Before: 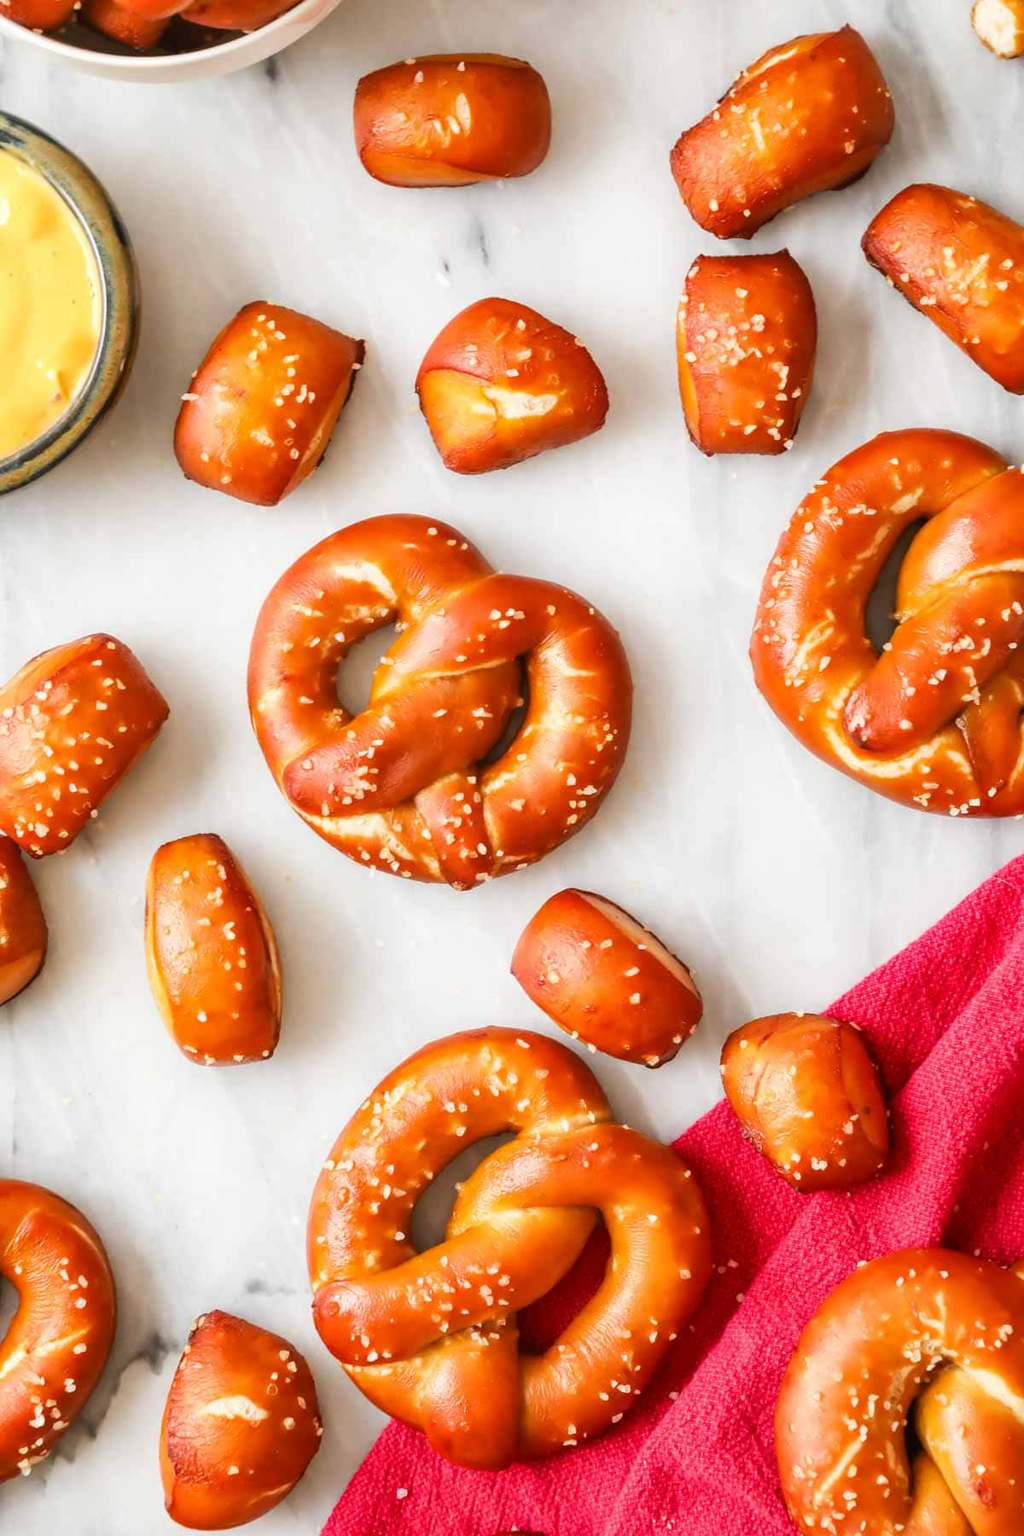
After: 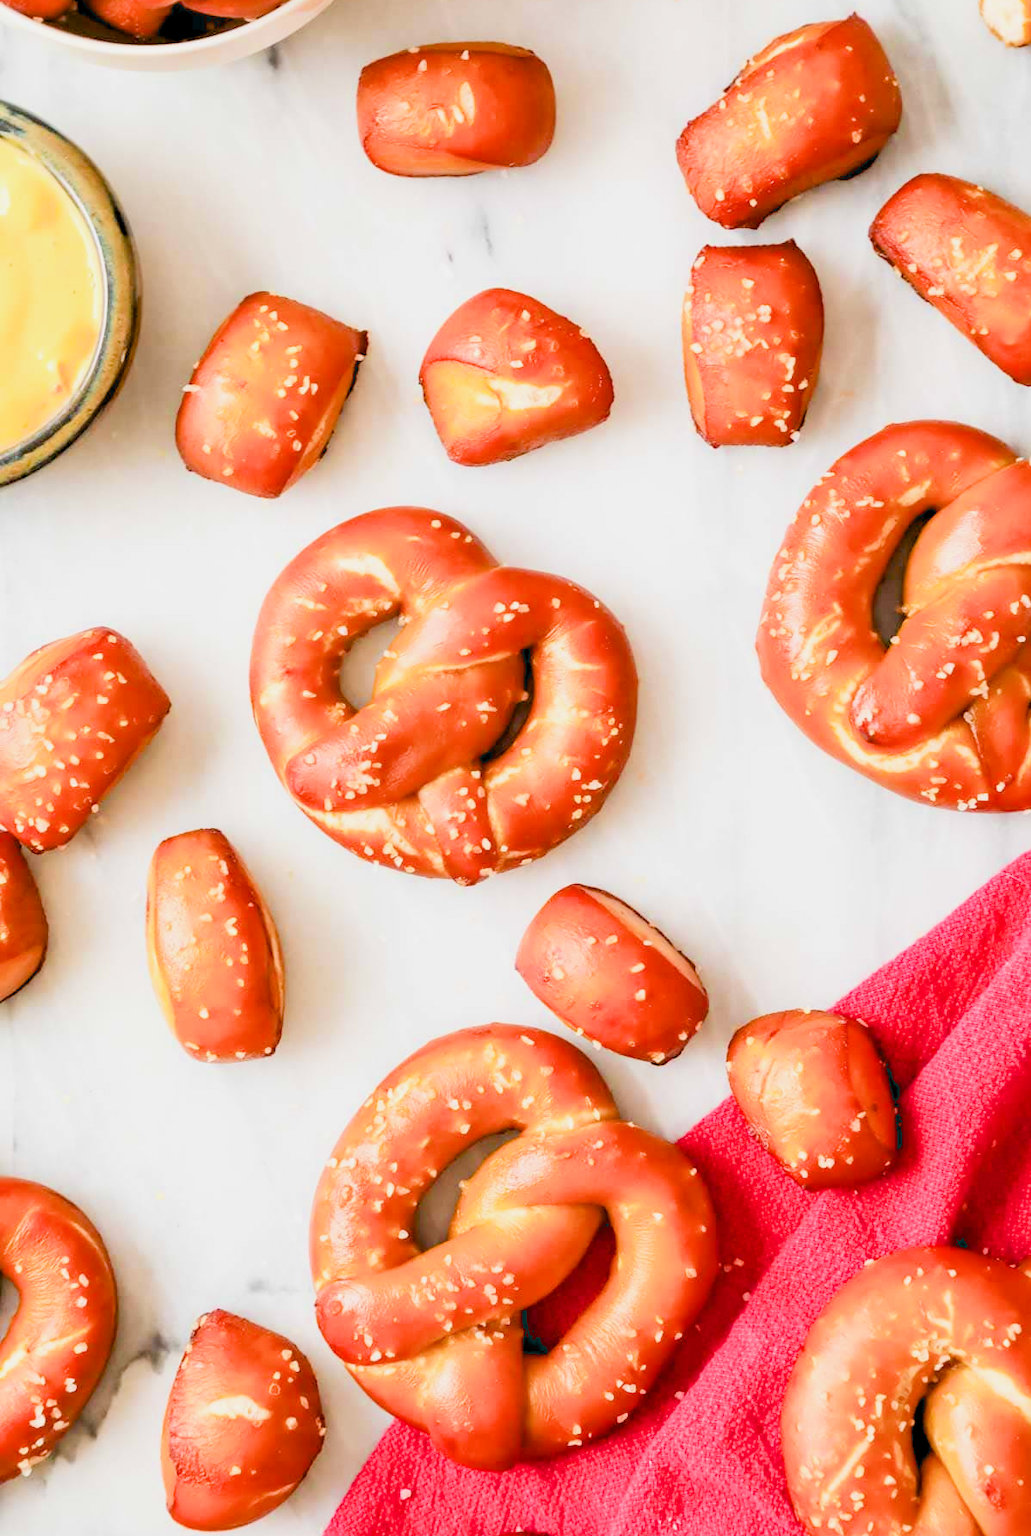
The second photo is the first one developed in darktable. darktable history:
velvia: strength 15.62%
crop: top 0.83%, right 0.082%
exposure: black level correction 0.01, exposure 1 EV, compensate exposure bias true, compensate highlight preservation false
filmic rgb: black relative exposure -7.65 EV, white relative exposure 4.56 EV, hardness 3.61
